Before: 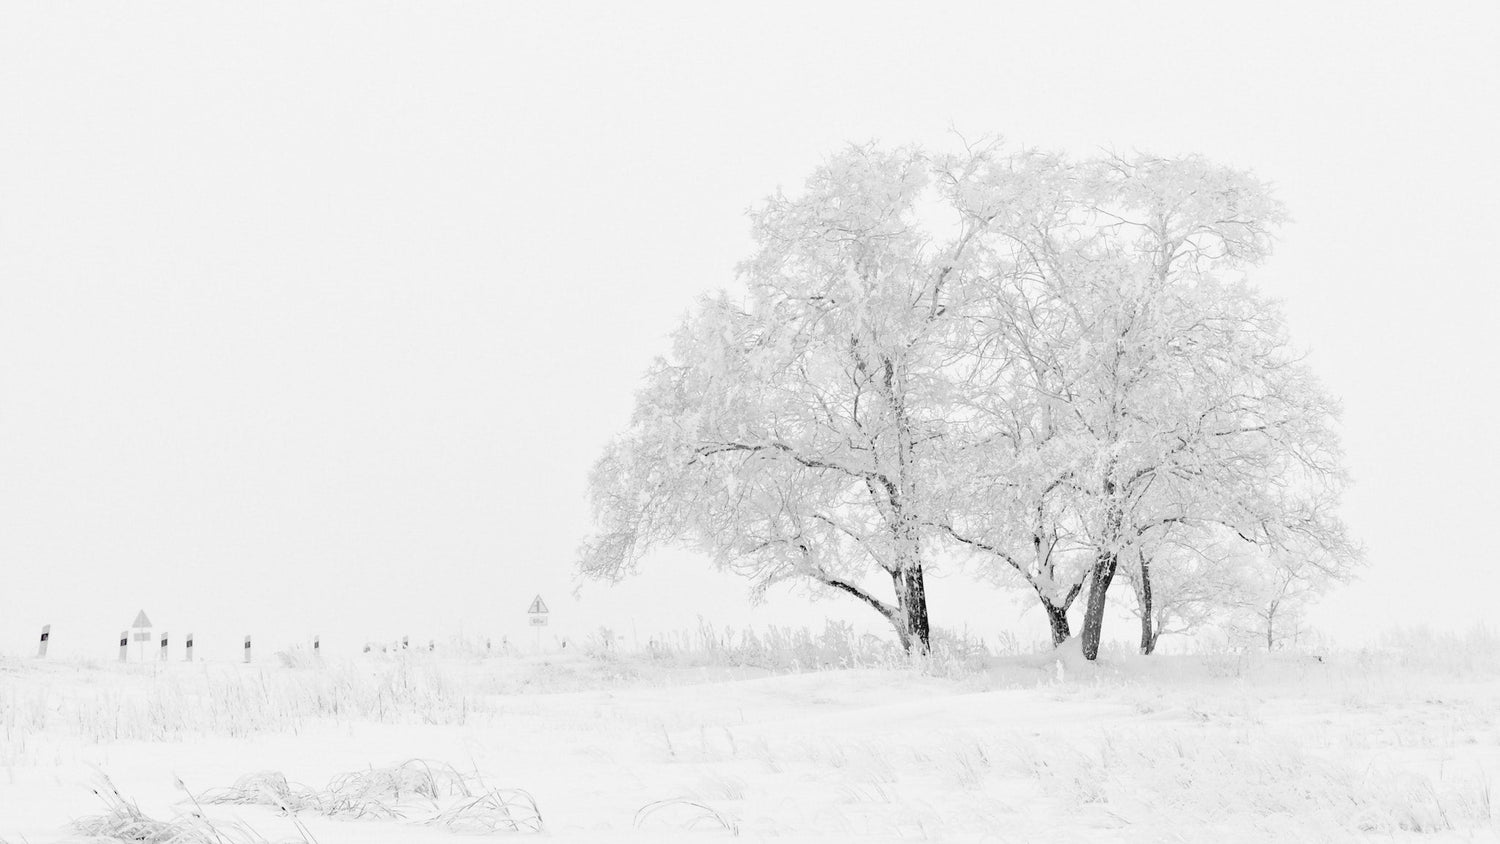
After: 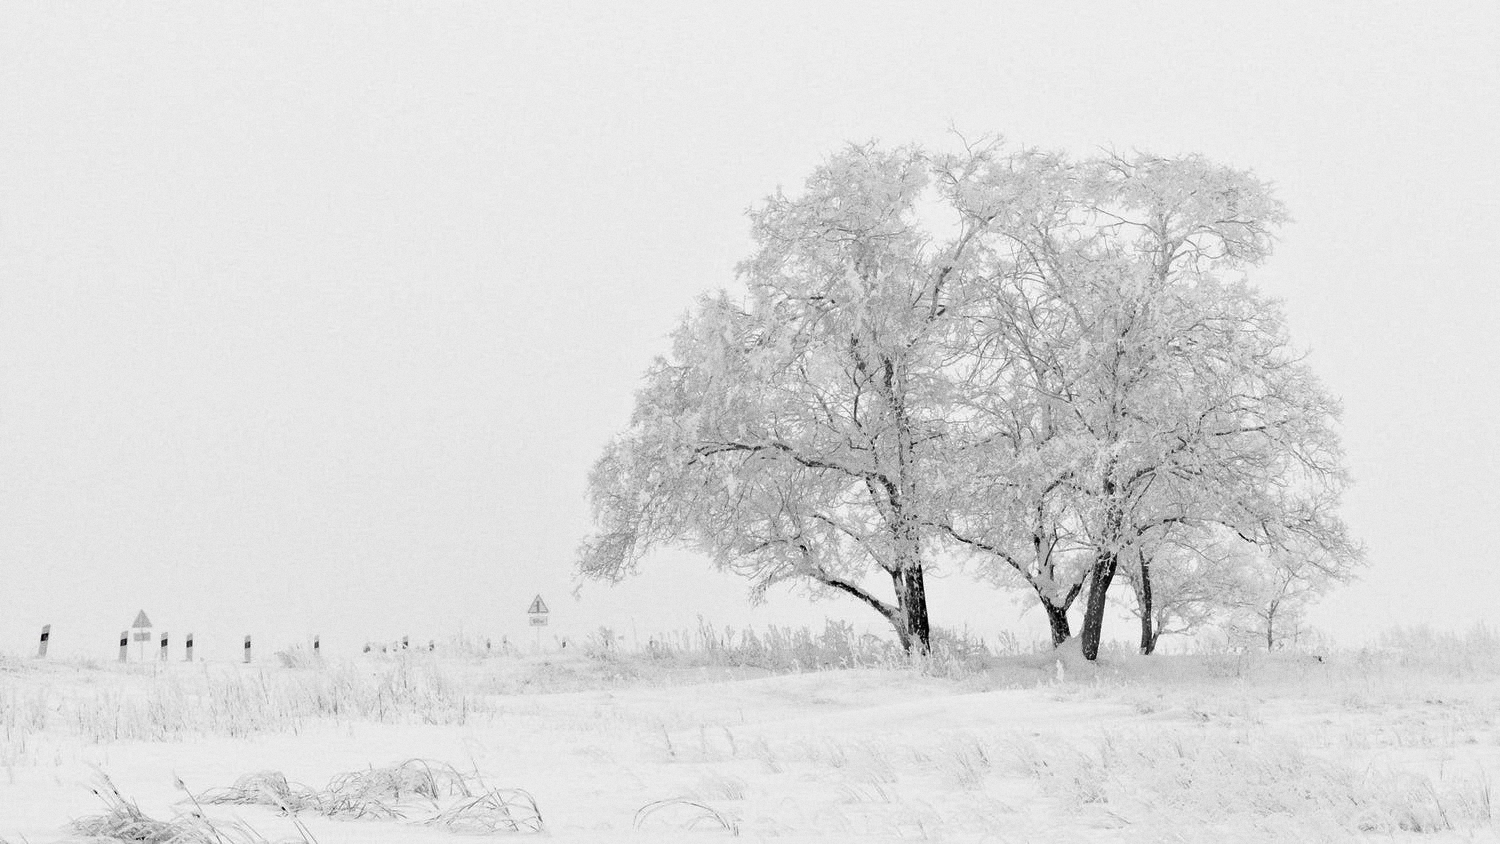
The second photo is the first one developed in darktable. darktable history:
levels: levels [0, 0.618, 1]
grain: coarseness 0.47 ISO
